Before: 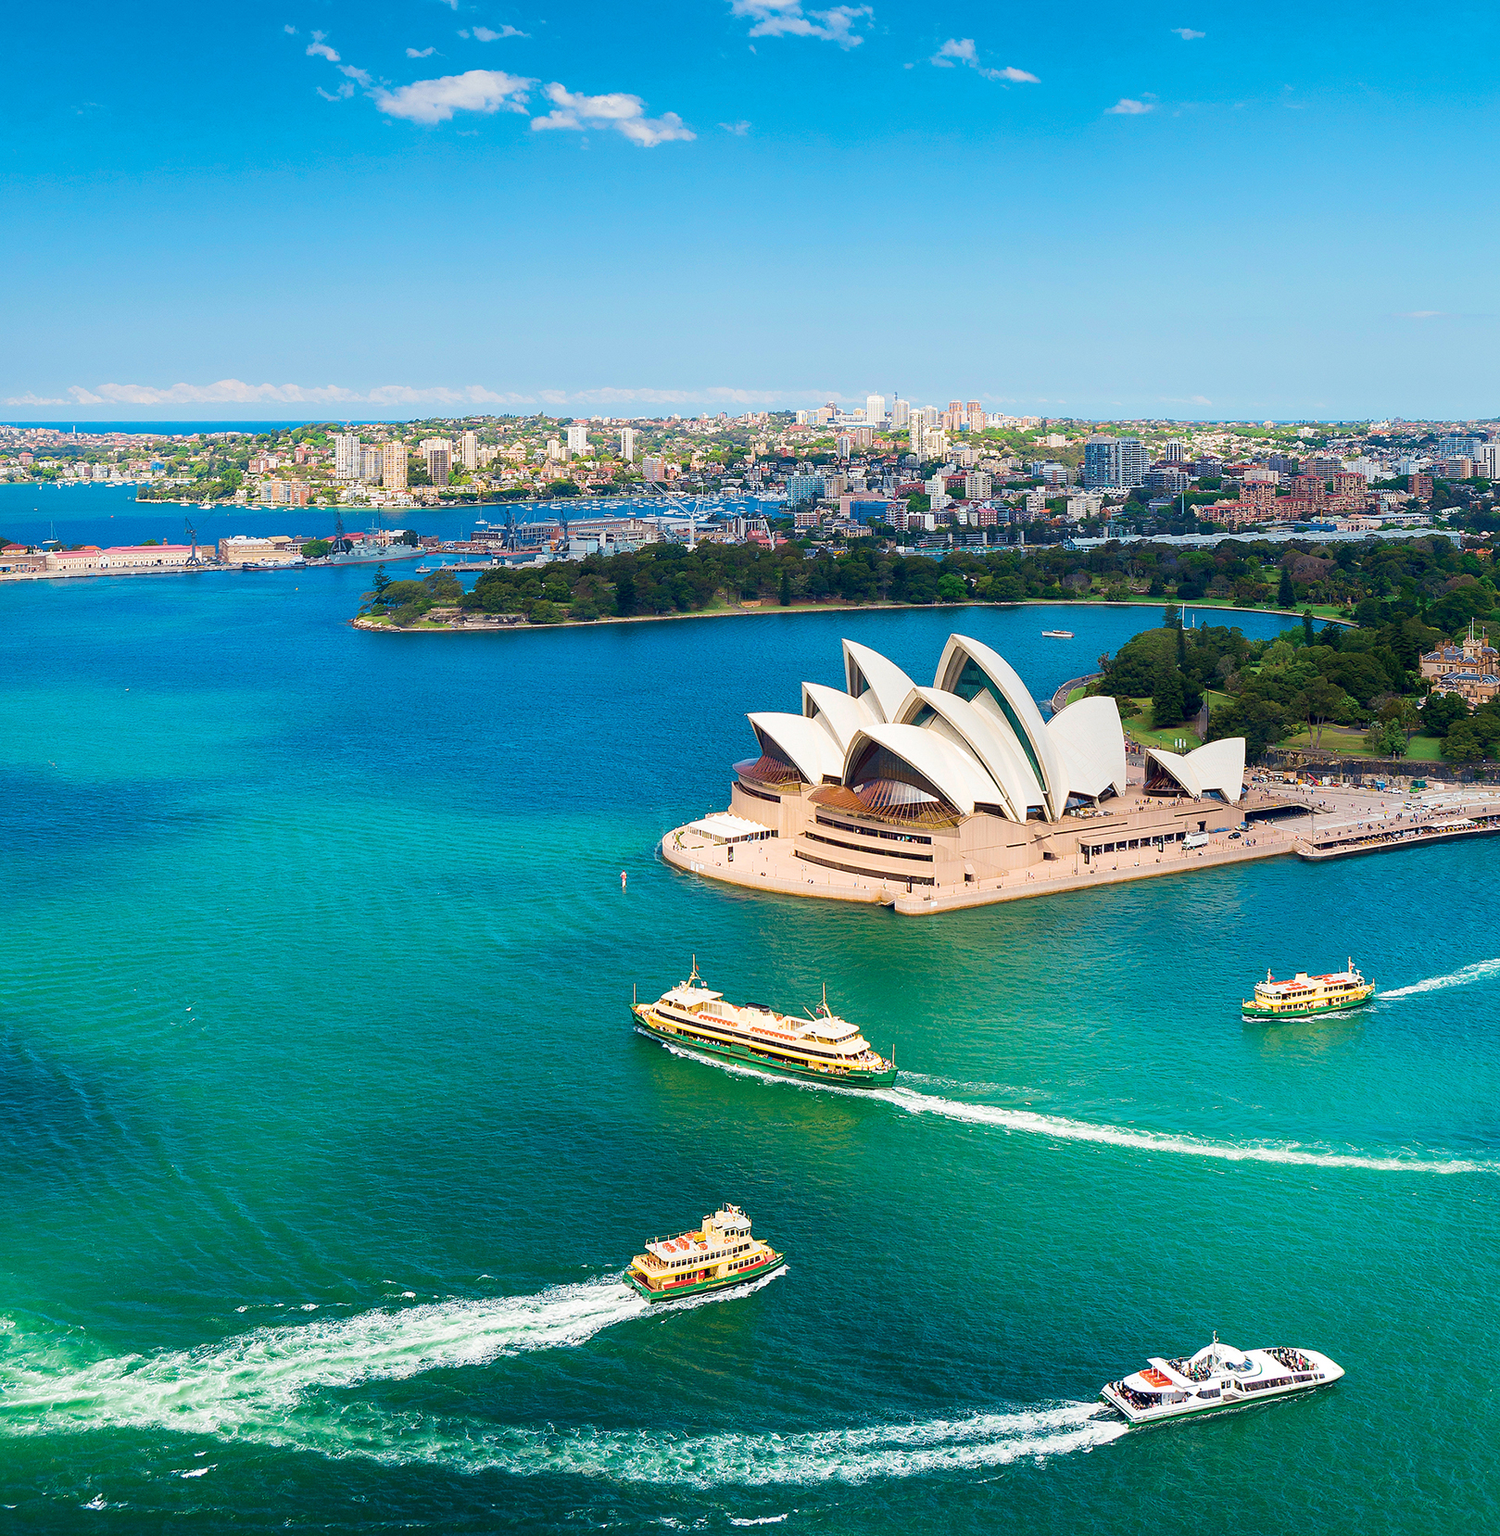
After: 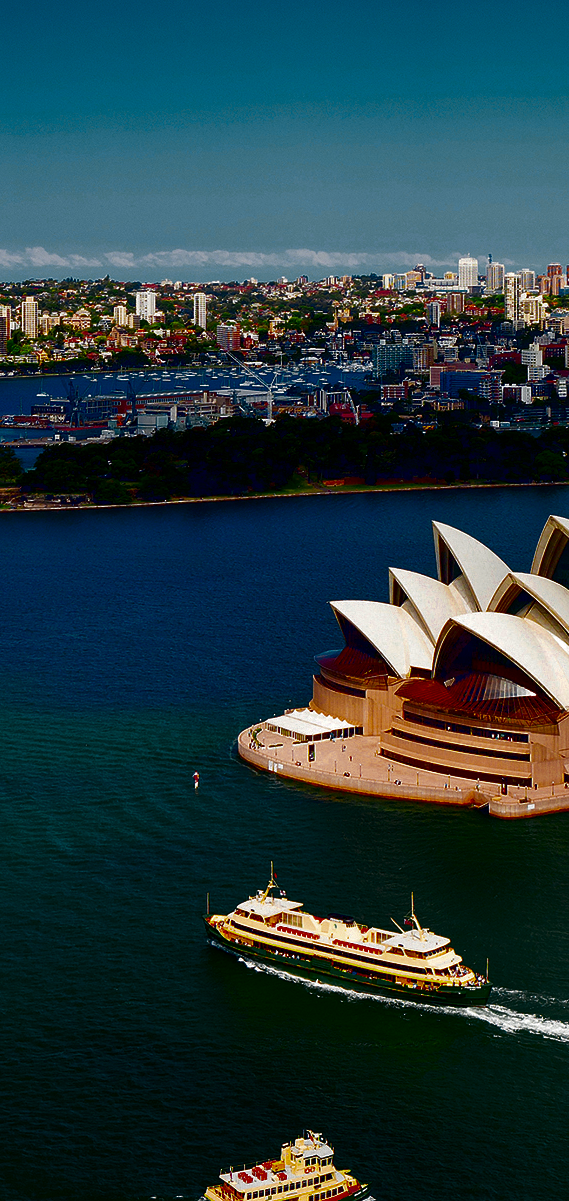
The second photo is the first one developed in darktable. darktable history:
crop and rotate: left 29.476%, top 10.214%, right 35.32%, bottom 17.333%
color zones: curves: ch0 [(0.035, 0.242) (0.25, 0.5) (0.384, 0.214) (0.488, 0.255) (0.75, 0.5)]; ch1 [(0.063, 0.379) (0.25, 0.5) (0.354, 0.201) (0.489, 0.085) (0.729, 0.271)]; ch2 [(0.25, 0.5) (0.38, 0.517) (0.442, 0.51) (0.735, 0.456)]
contrast brightness saturation: brightness -1, saturation 1
local contrast: highlights 100%, shadows 100%, detail 120%, midtone range 0.2
